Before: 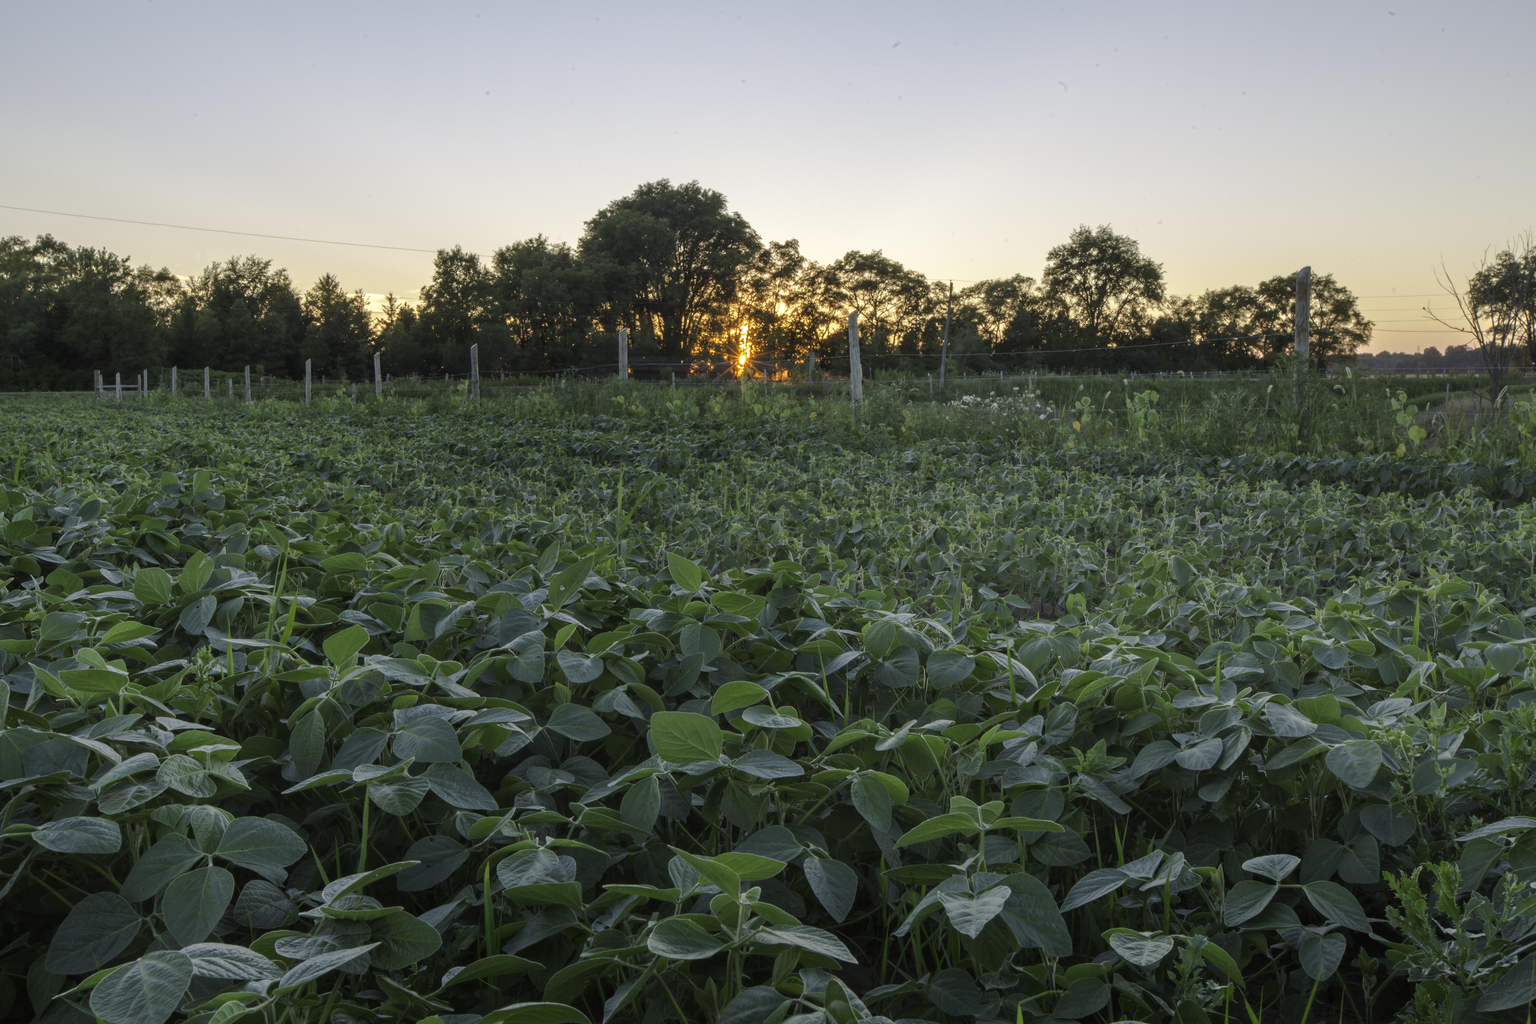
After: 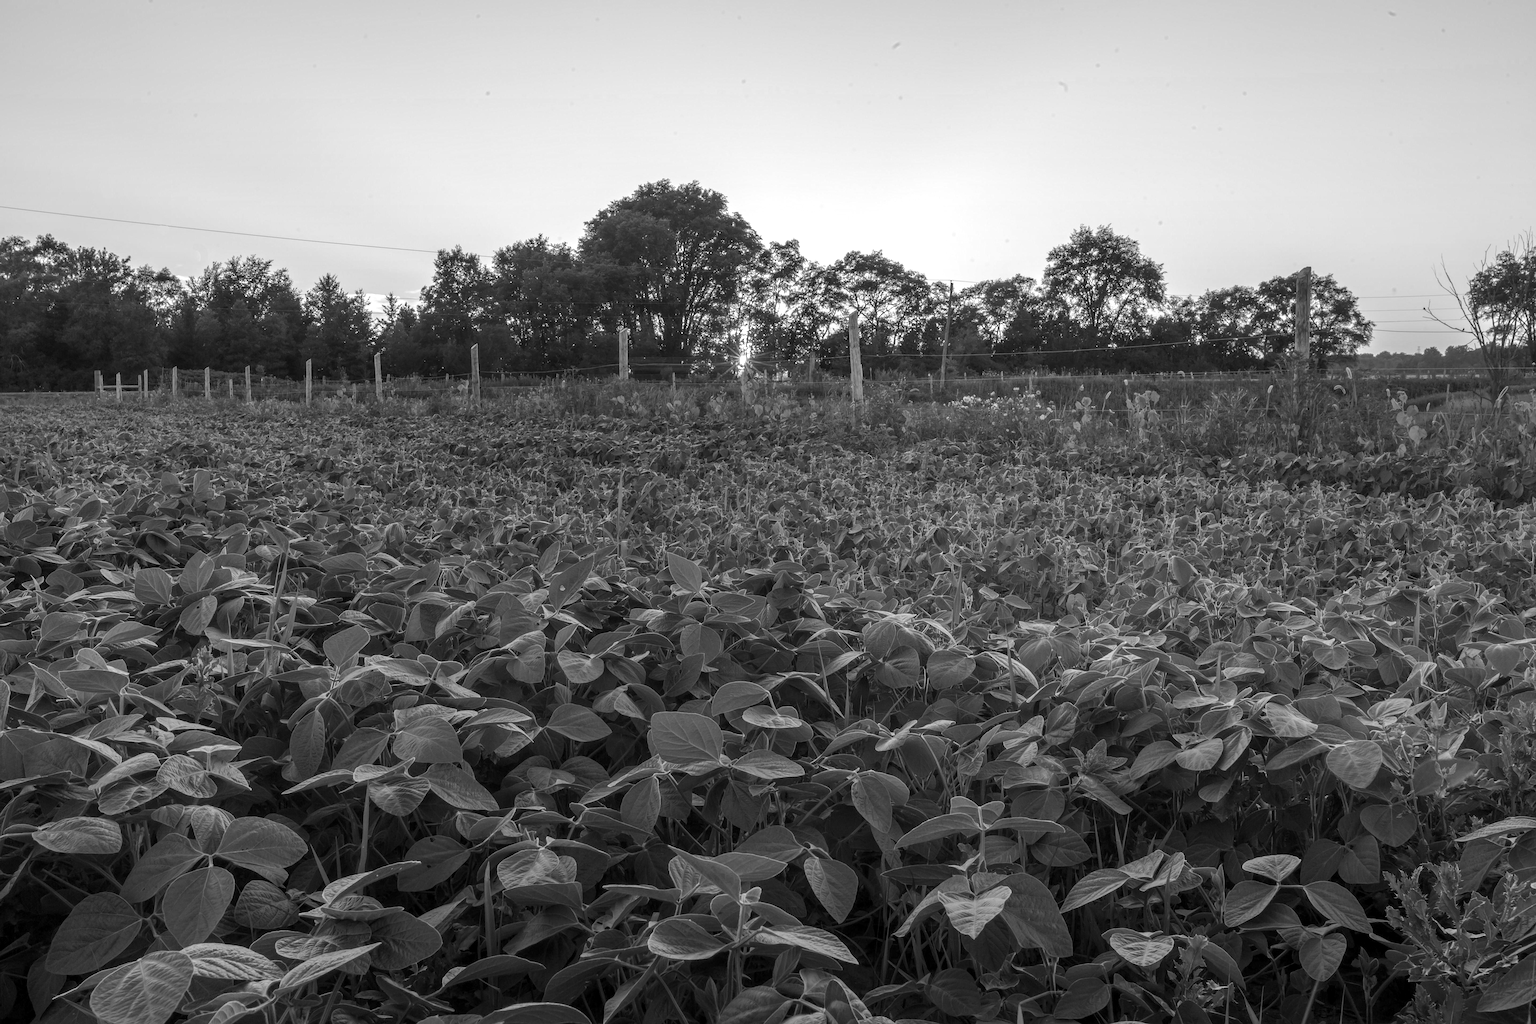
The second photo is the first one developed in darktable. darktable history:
exposure: exposure 0.296 EV, compensate highlight preservation false
color calibration: output gray [0.21, 0.42, 0.37, 0], gray › normalize channels true, x 0.372, y 0.387, temperature 4286.76 K, gamut compression 0.008
local contrast: on, module defaults
sharpen: on, module defaults
